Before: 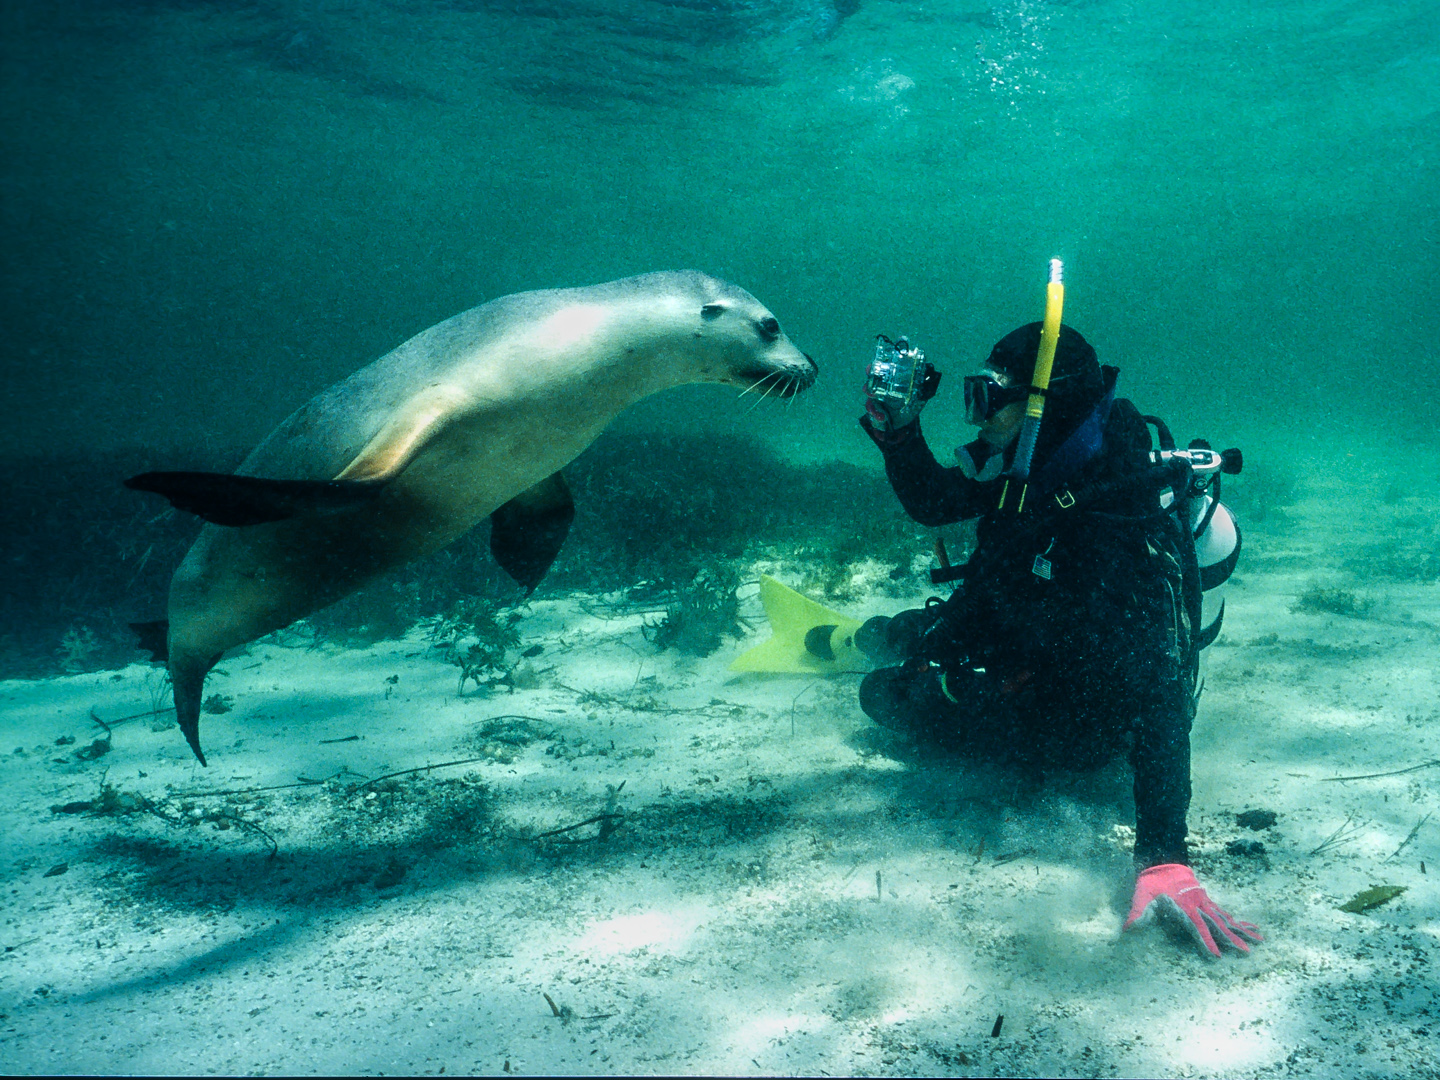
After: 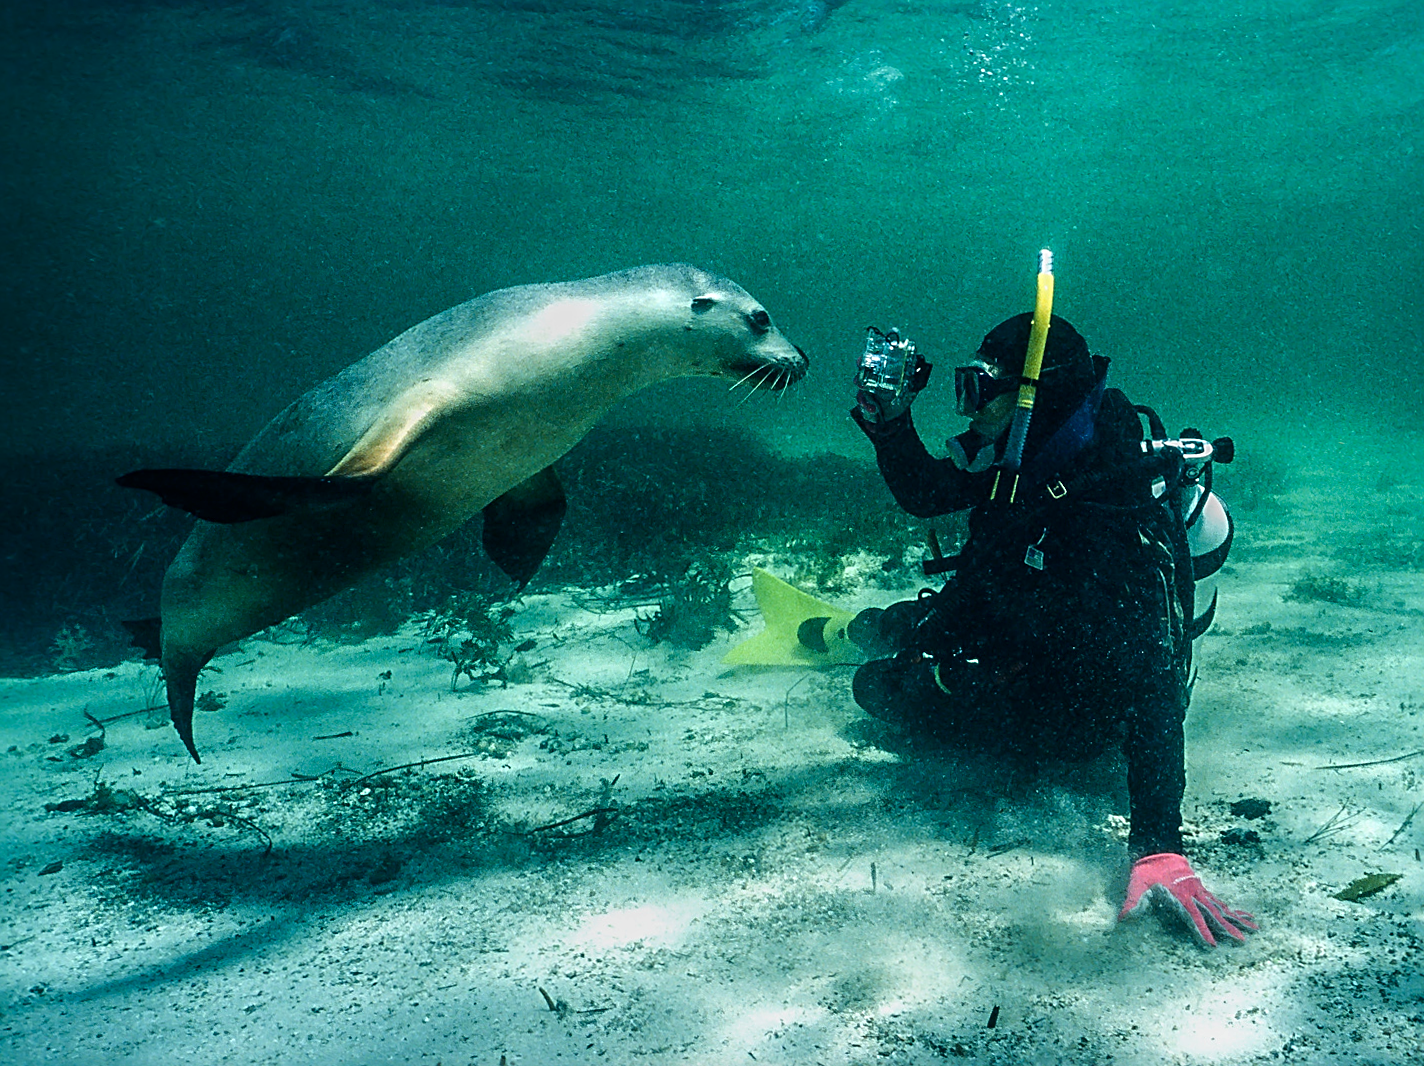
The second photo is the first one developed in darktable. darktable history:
sharpen: radius 2.584, amount 0.688
contrast brightness saturation: brightness -0.09
rotate and perspective: rotation -0.45°, automatic cropping original format, crop left 0.008, crop right 0.992, crop top 0.012, crop bottom 0.988
